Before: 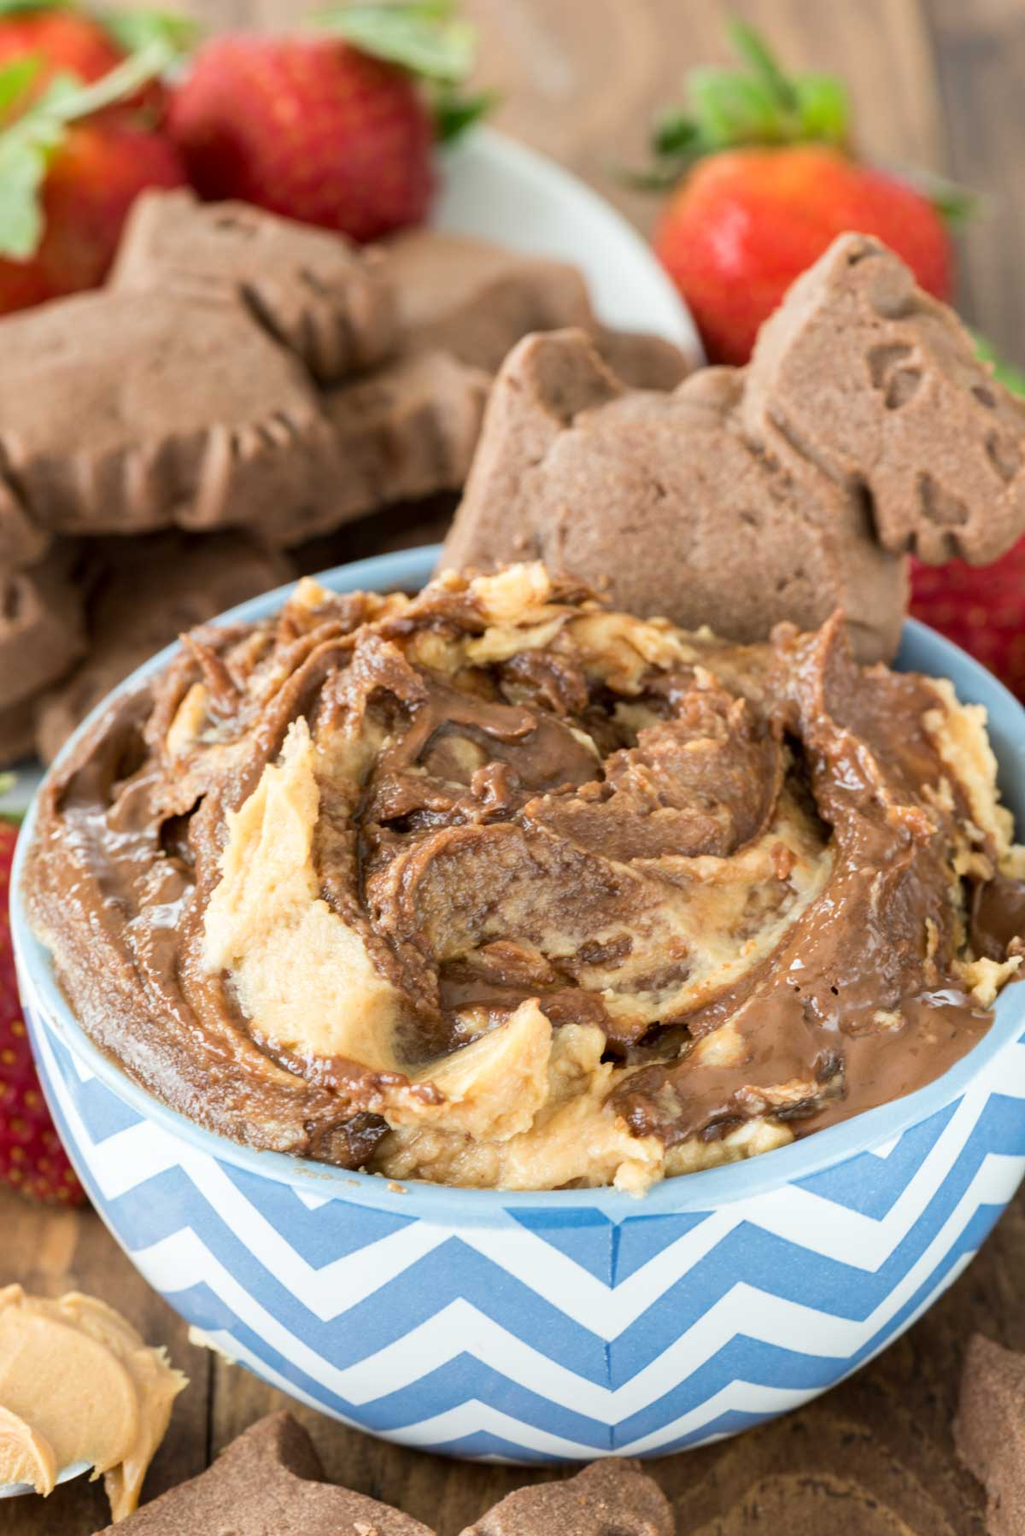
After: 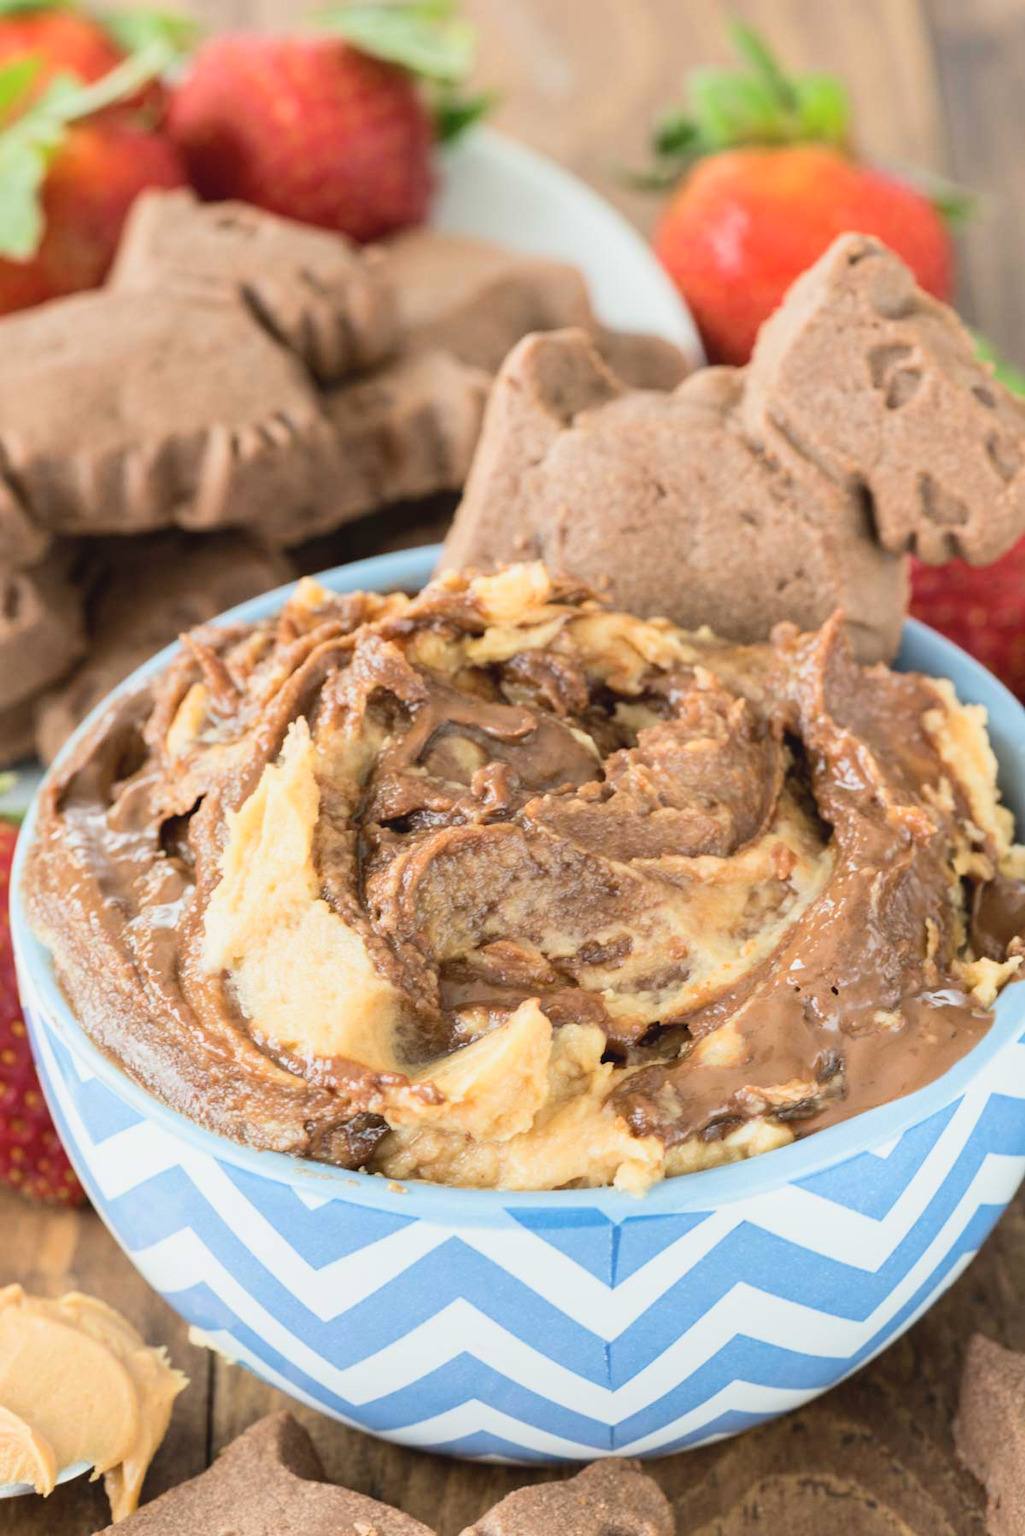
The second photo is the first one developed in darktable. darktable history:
tone curve: curves: ch0 [(0, 0.047) (0.199, 0.263) (0.47, 0.555) (0.805, 0.839) (1, 0.962)], color space Lab, independent channels, preserve colors none
